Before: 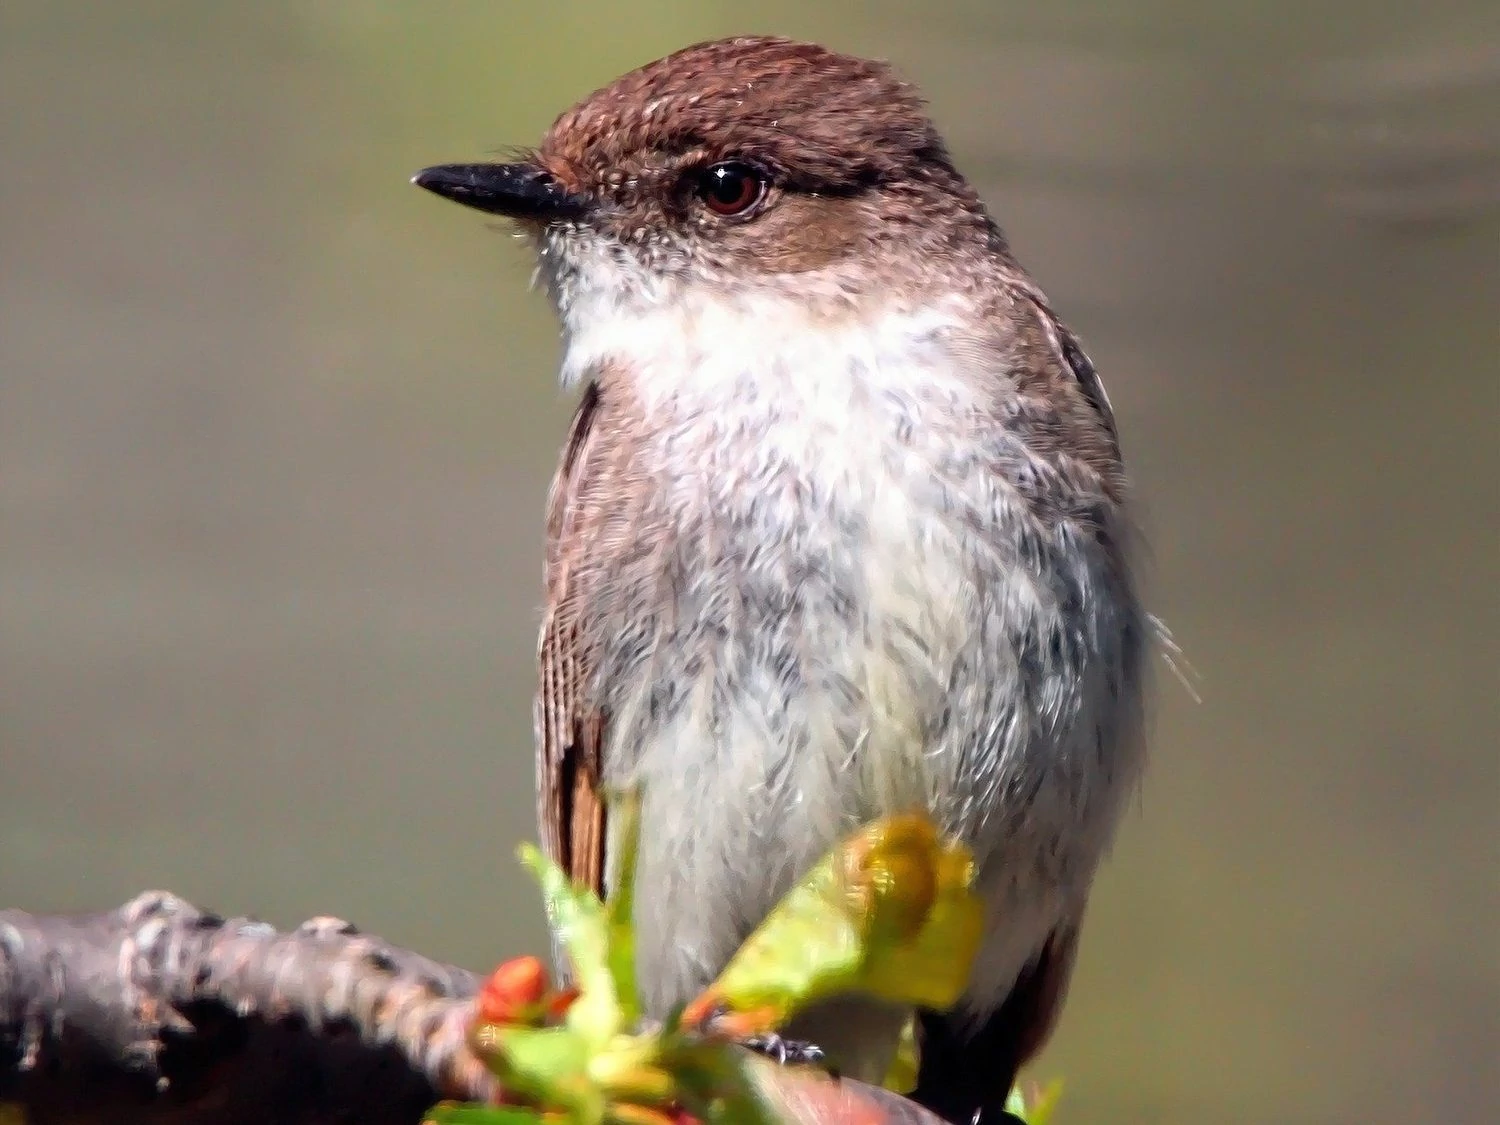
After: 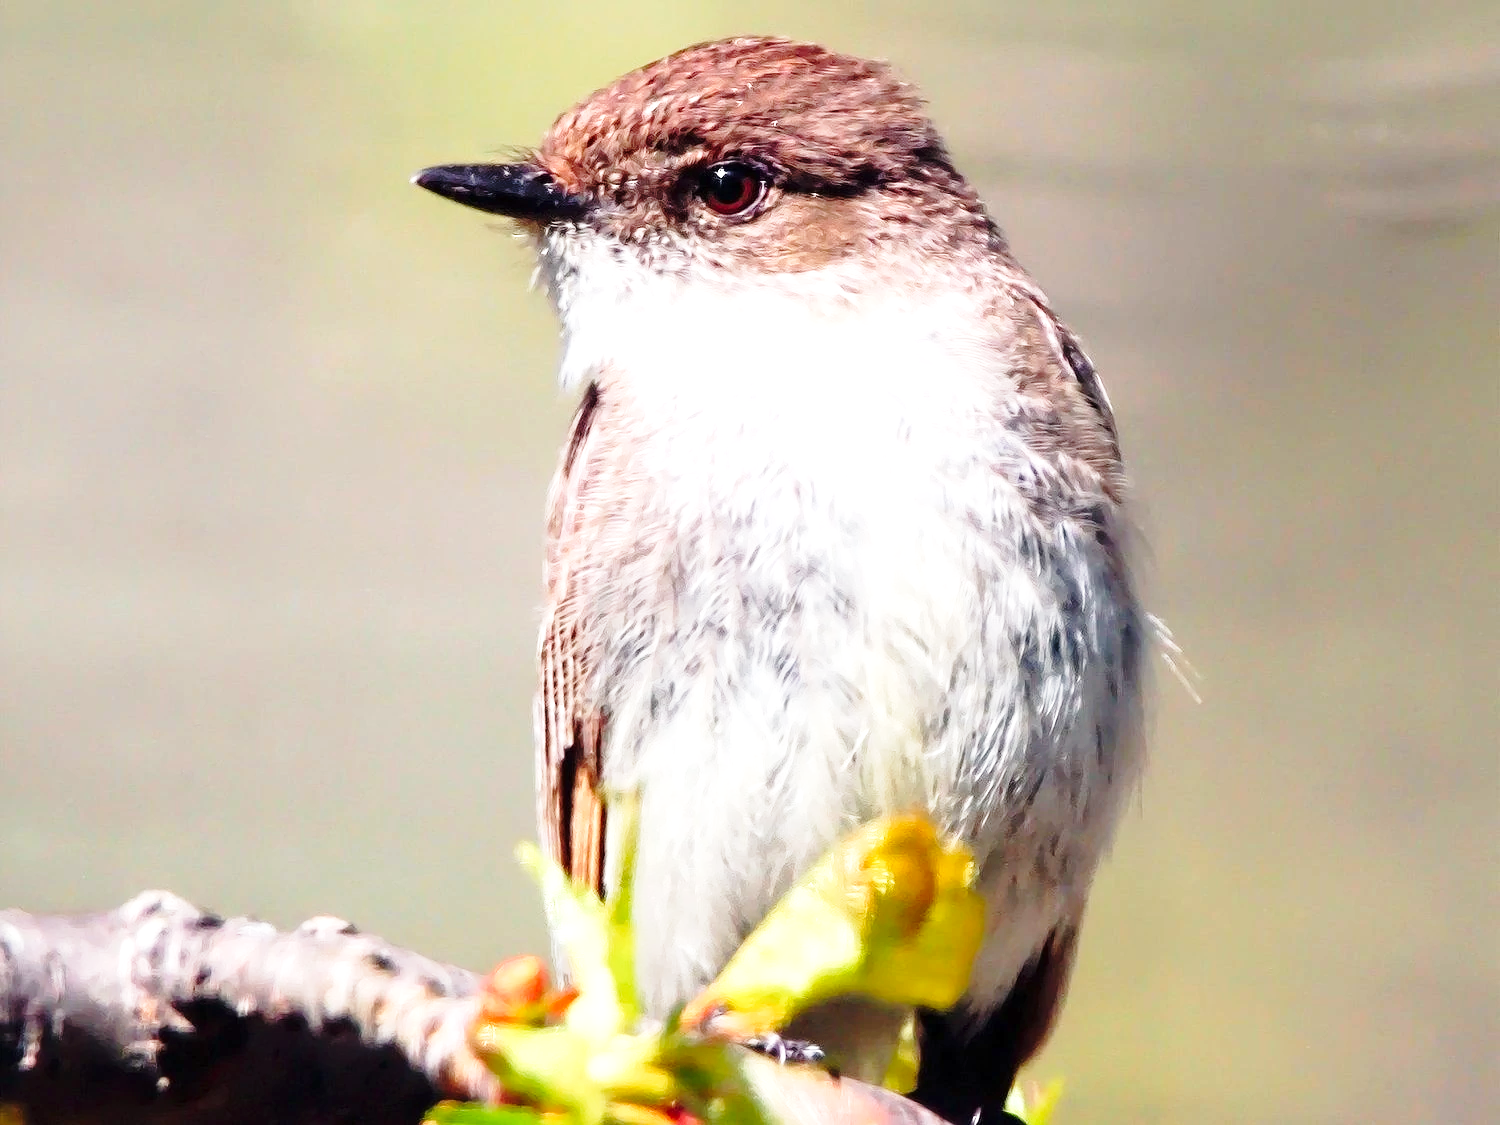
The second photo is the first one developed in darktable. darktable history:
base curve: curves: ch0 [(0, 0) (0.028, 0.03) (0.121, 0.232) (0.46, 0.748) (0.859, 0.968) (1, 1)], preserve colors none
exposure: exposure 0.6 EV, compensate highlight preservation false
